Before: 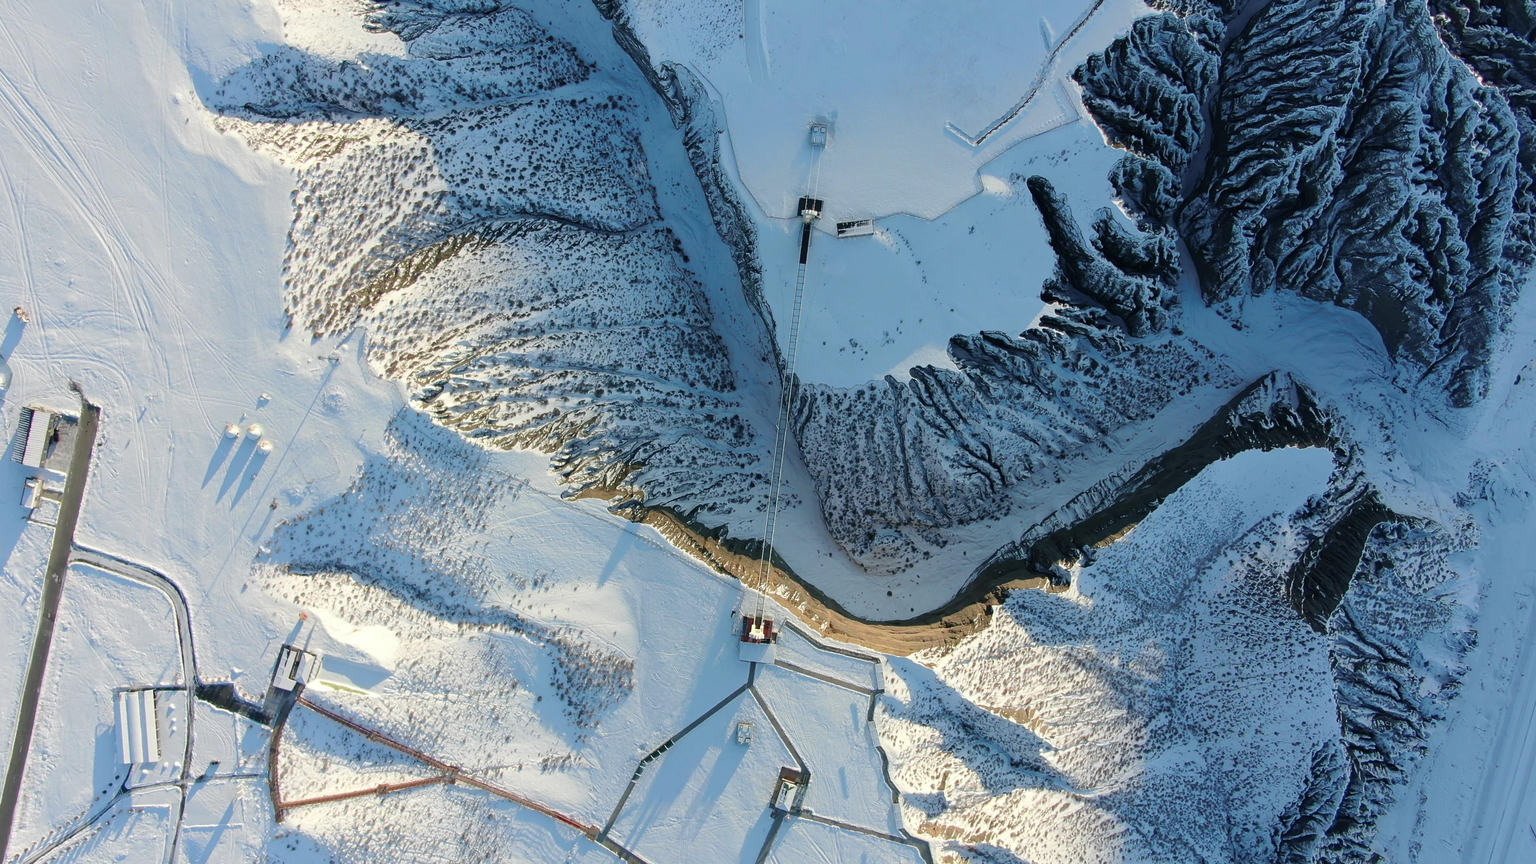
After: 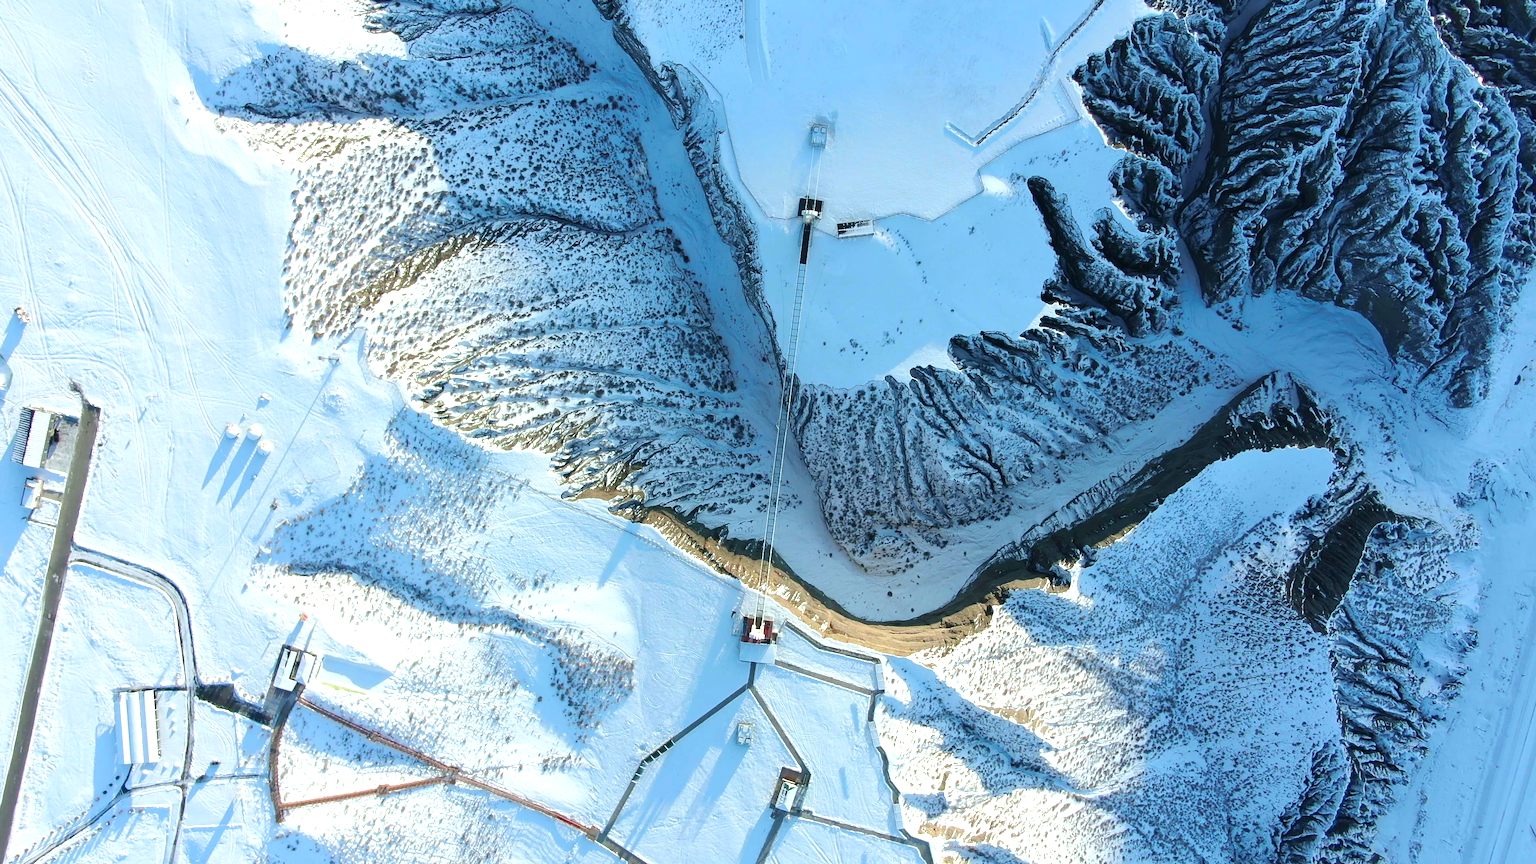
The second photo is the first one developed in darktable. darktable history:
exposure: black level correction 0, exposure 0.691 EV, compensate exposure bias true, compensate highlight preservation false
color calibration: illuminant Planckian (black body), adaptation linear Bradford (ICC v4), x 0.364, y 0.366, temperature 4406.86 K, gamut compression 0.978
